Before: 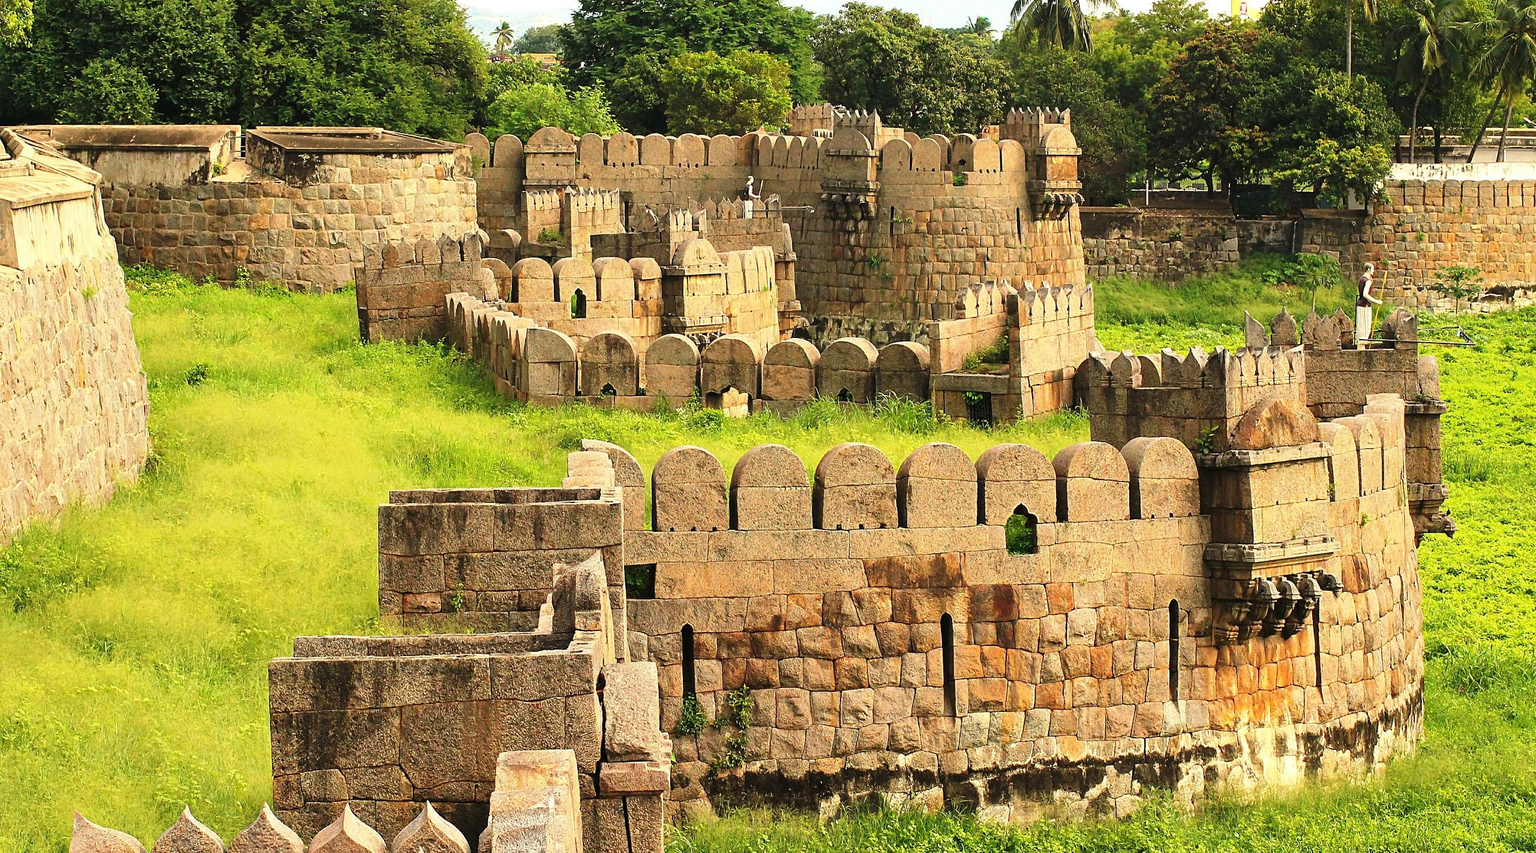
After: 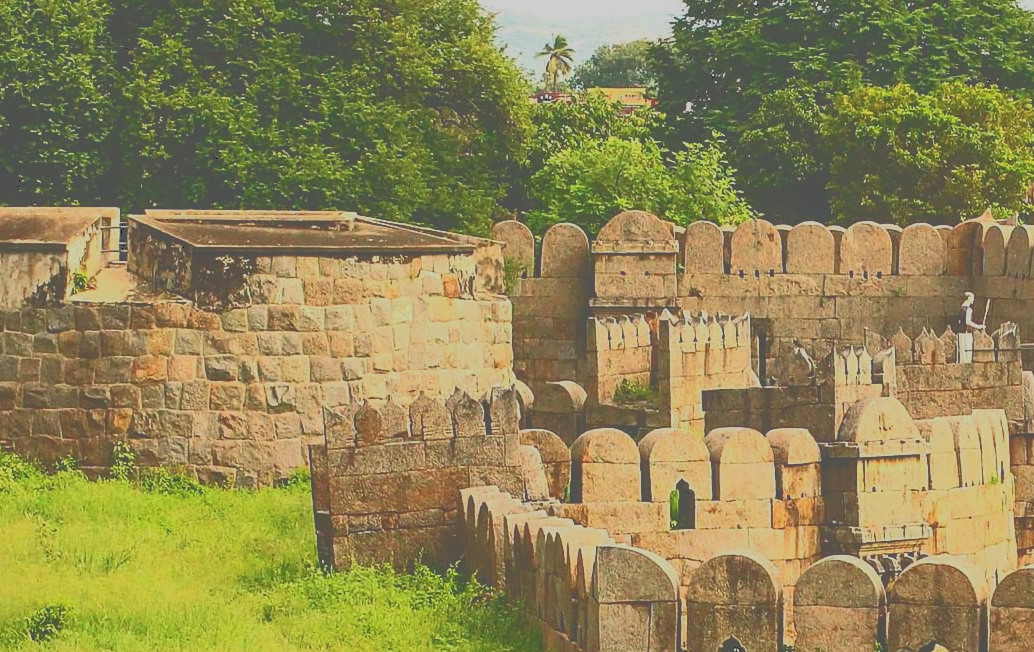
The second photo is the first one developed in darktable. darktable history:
crop and rotate: left 11.046%, top 0.092%, right 48.528%, bottom 54.013%
local contrast: highlights 101%, shadows 98%, detail 119%, midtone range 0.2
exposure: exposure 1.205 EV, compensate highlight preservation false
tone equalizer: -8 EV -1.97 EV, -7 EV -1.99 EV, -6 EV -1.99 EV, -5 EV -1.96 EV, -4 EV -1.97 EV, -3 EV -1.99 EV, -2 EV -1.98 EV, -1 EV -1.63 EV, +0 EV -1.99 EV, edges refinement/feathering 500, mask exposure compensation -1.57 EV, preserve details no
tone curve: curves: ch0 [(0, 0) (0.003, 0.346) (0.011, 0.346) (0.025, 0.346) (0.044, 0.35) (0.069, 0.354) (0.1, 0.361) (0.136, 0.368) (0.177, 0.381) (0.224, 0.395) (0.277, 0.421) (0.335, 0.458) (0.399, 0.502) (0.468, 0.556) (0.543, 0.617) (0.623, 0.685) (0.709, 0.748) (0.801, 0.814) (0.898, 0.865) (1, 1)], color space Lab, independent channels, preserve colors none
